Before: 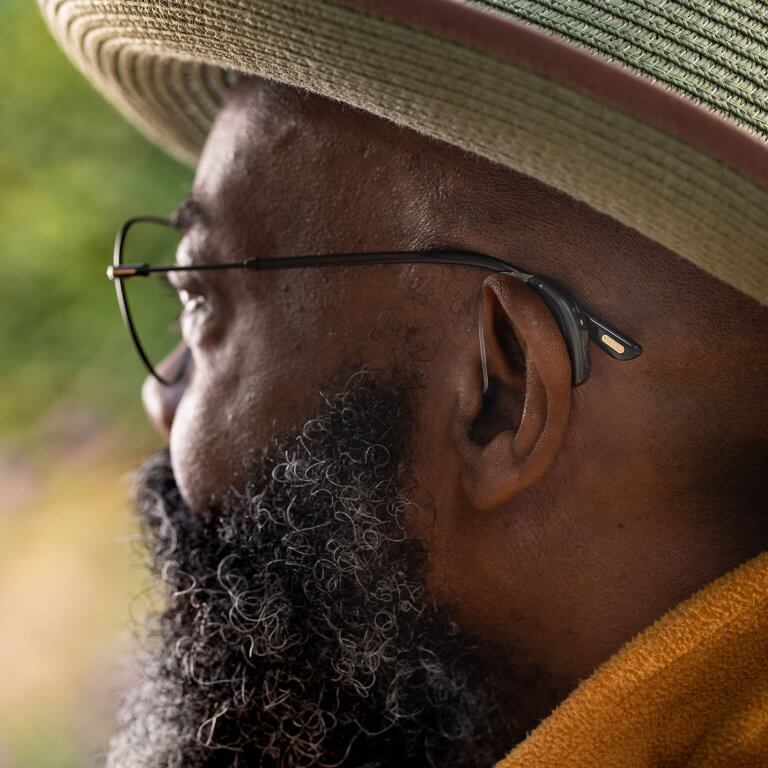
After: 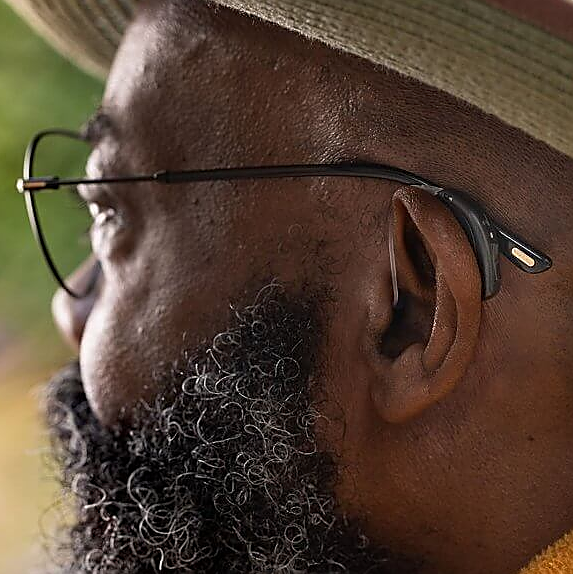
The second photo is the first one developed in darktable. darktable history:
crop and rotate: left 11.831%, top 11.346%, right 13.429%, bottom 13.899%
sharpen: radius 1.4, amount 1.25, threshold 0.7
rotate and perspective: crop left 0, crop top 0
